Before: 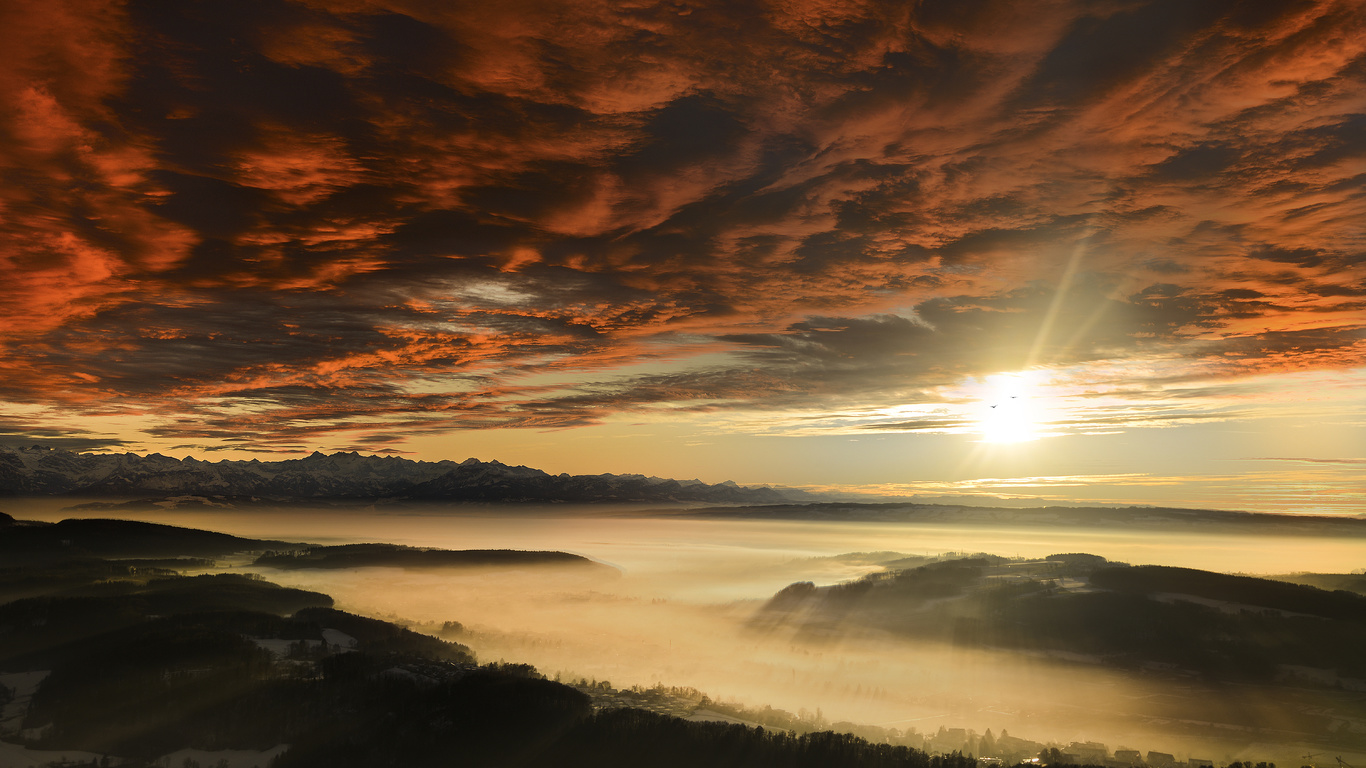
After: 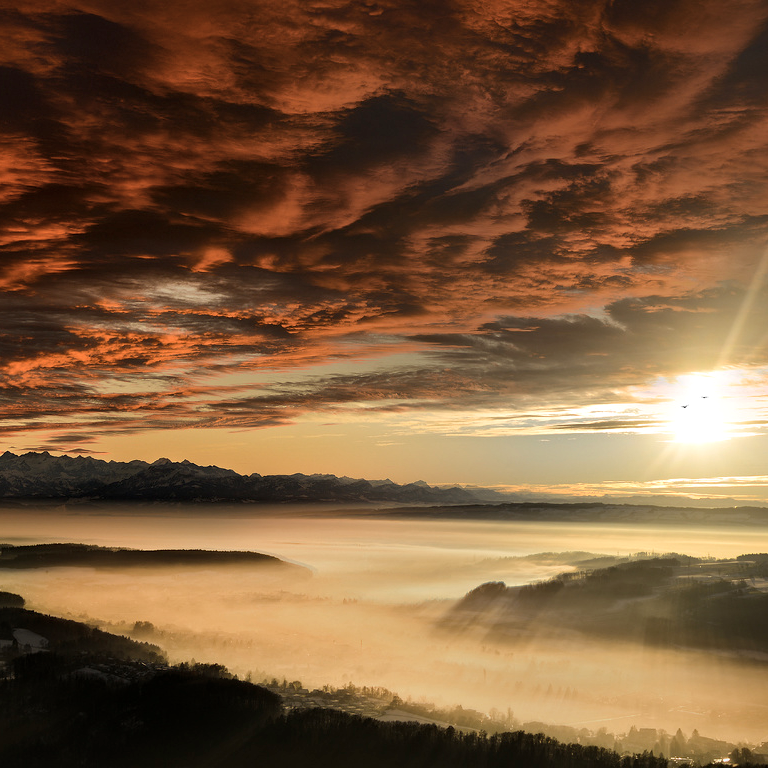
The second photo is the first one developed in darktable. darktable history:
color correction: highlights b* 0.066, saturation 0.802
crop and rotate: left 22.655%, right 21.065%
local contrast: mode bilateral grid, contrast 21, coarseness 50, detail 120%, midtone range 0.2
haze removal: adaptive false
